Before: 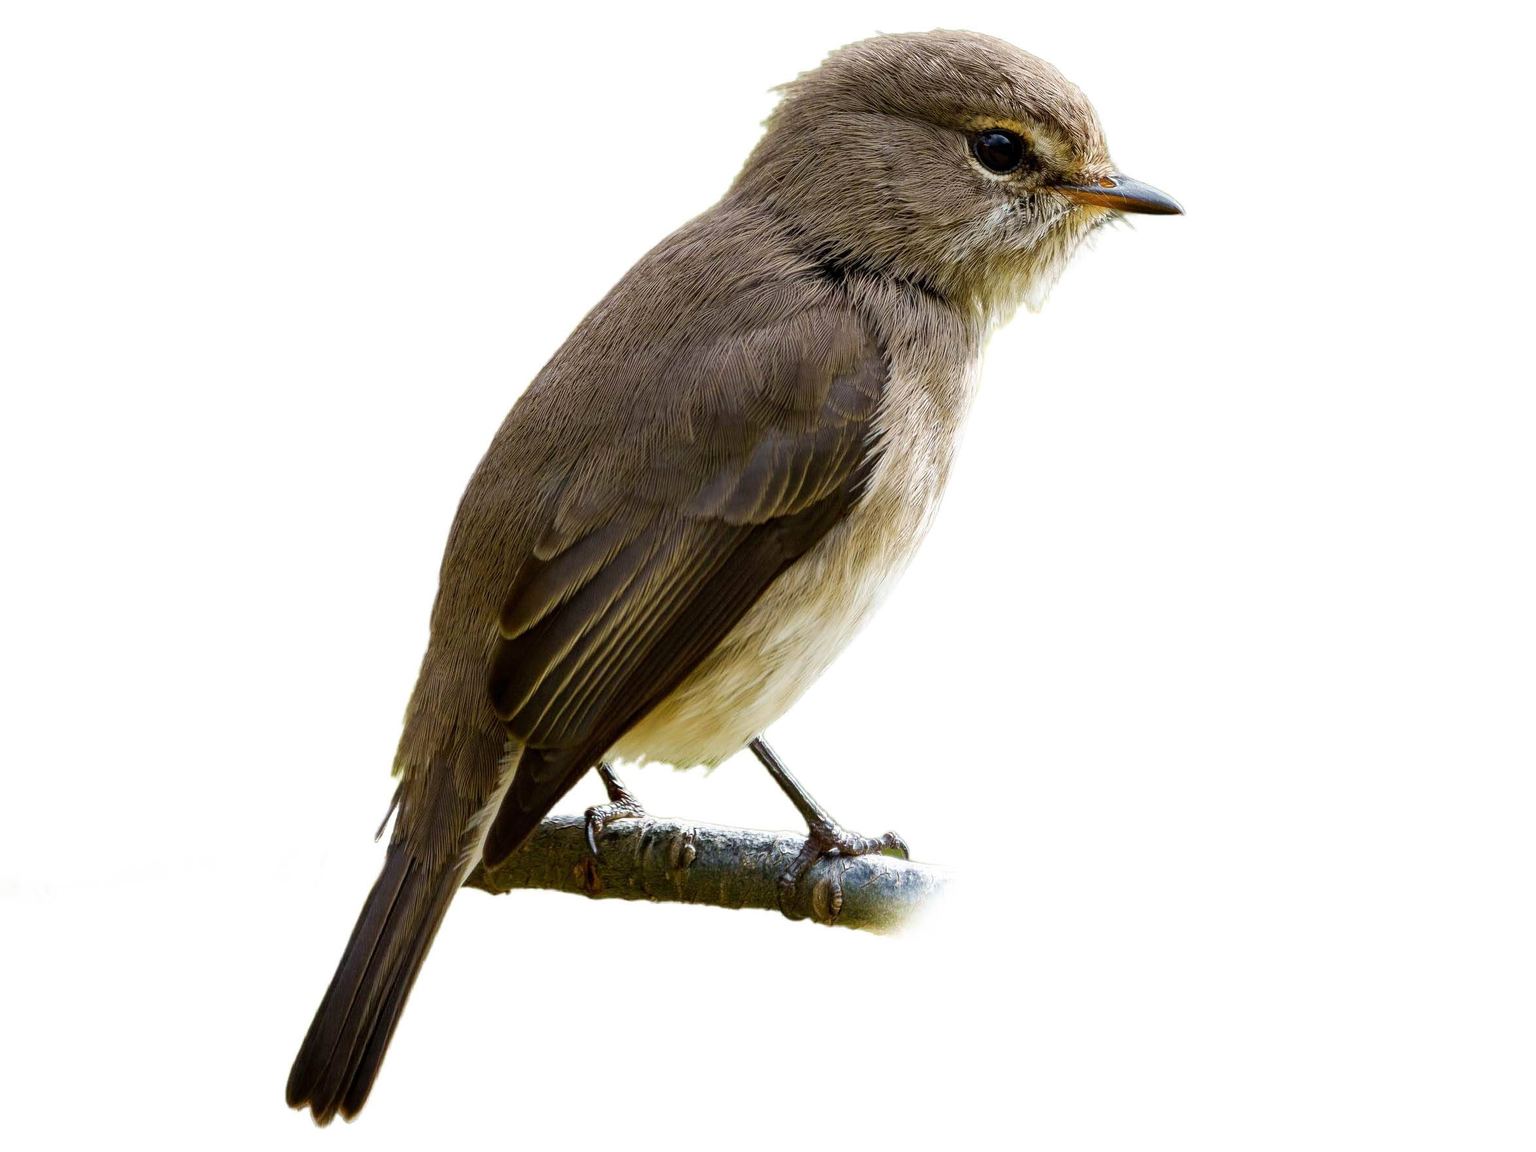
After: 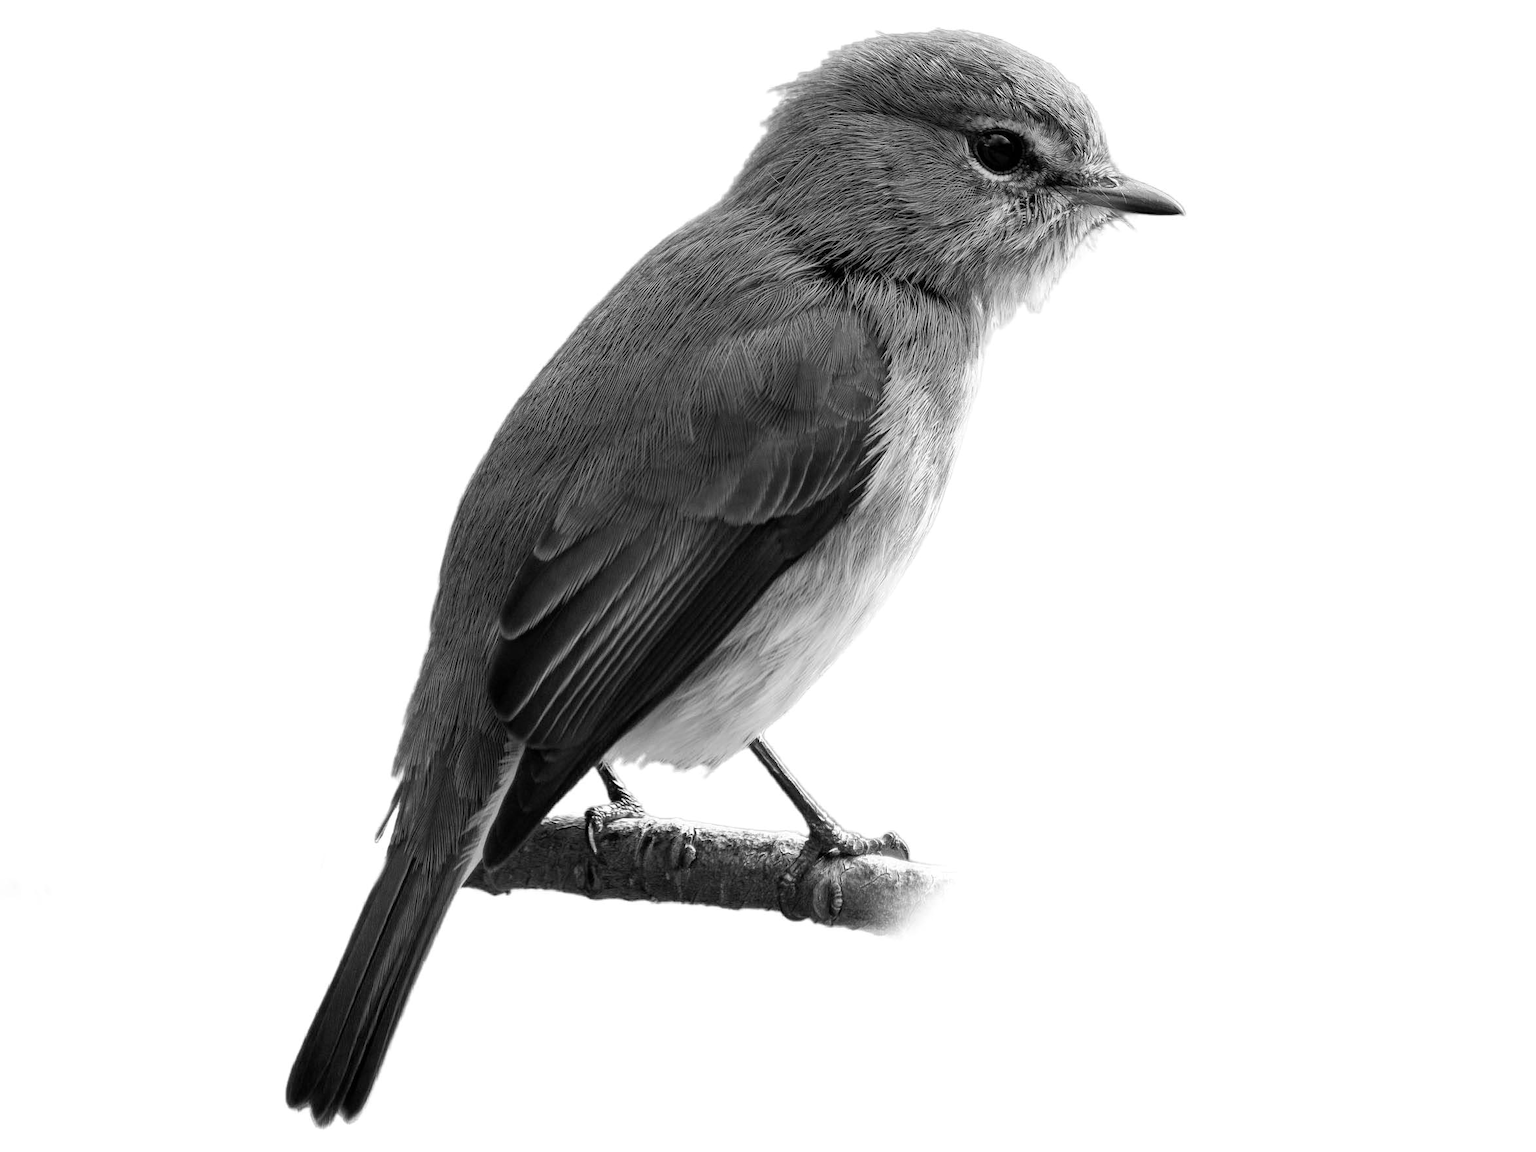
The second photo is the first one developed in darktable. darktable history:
exposure: exposure 0.014 EV, compensate highlight preservation false
monochrome: size 3.1
